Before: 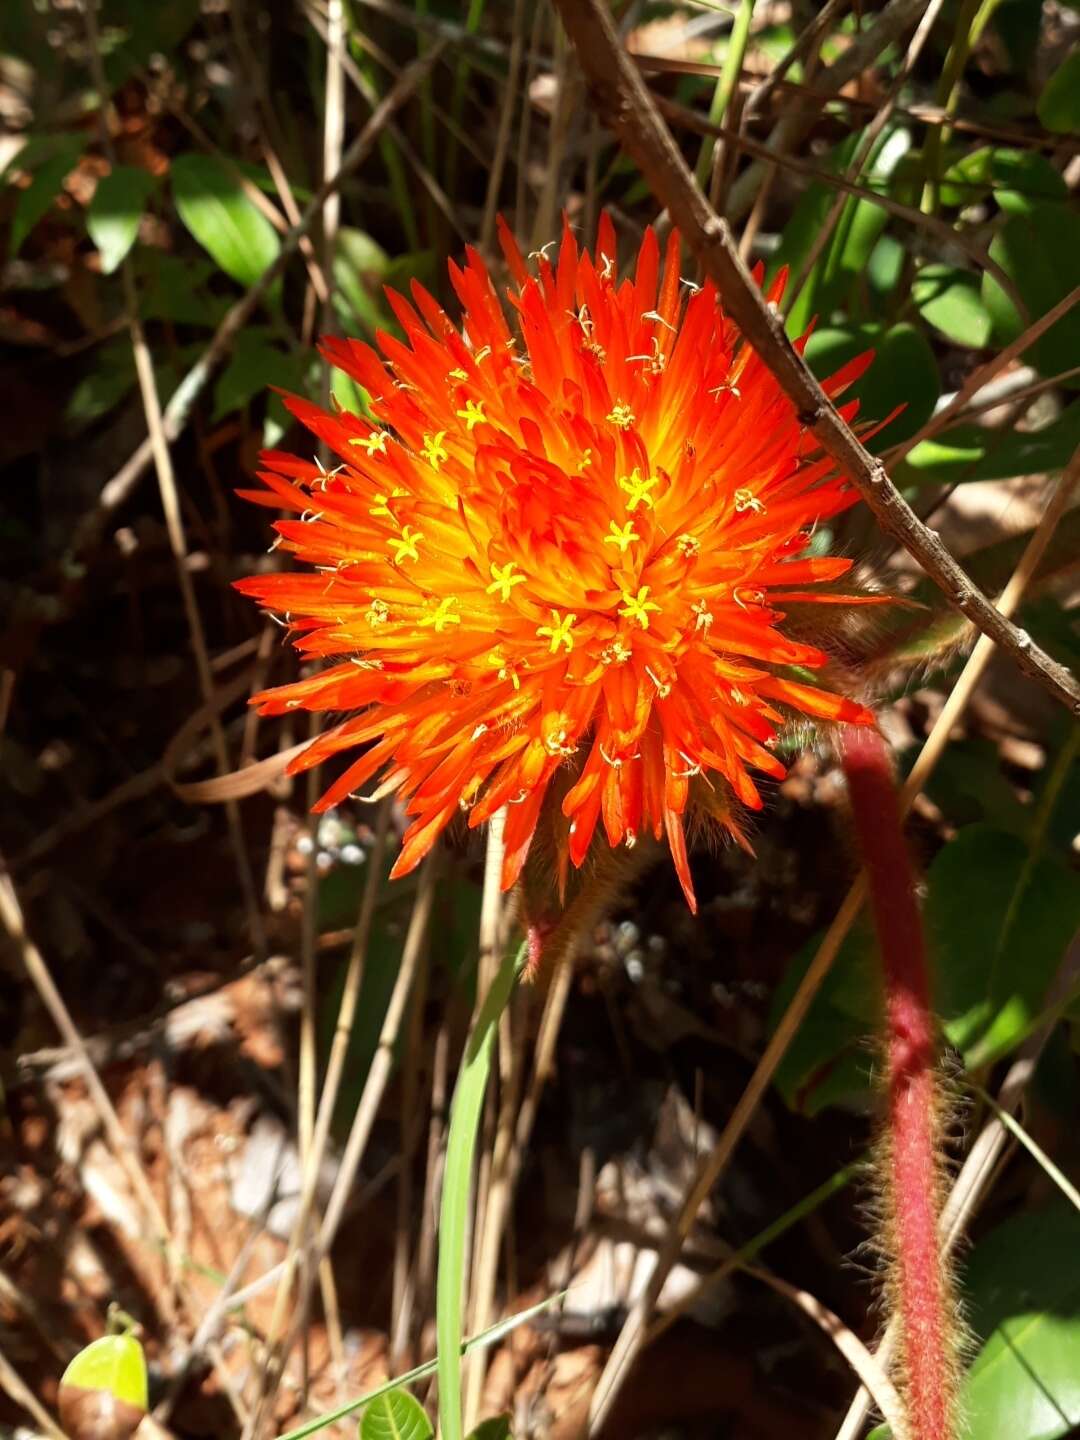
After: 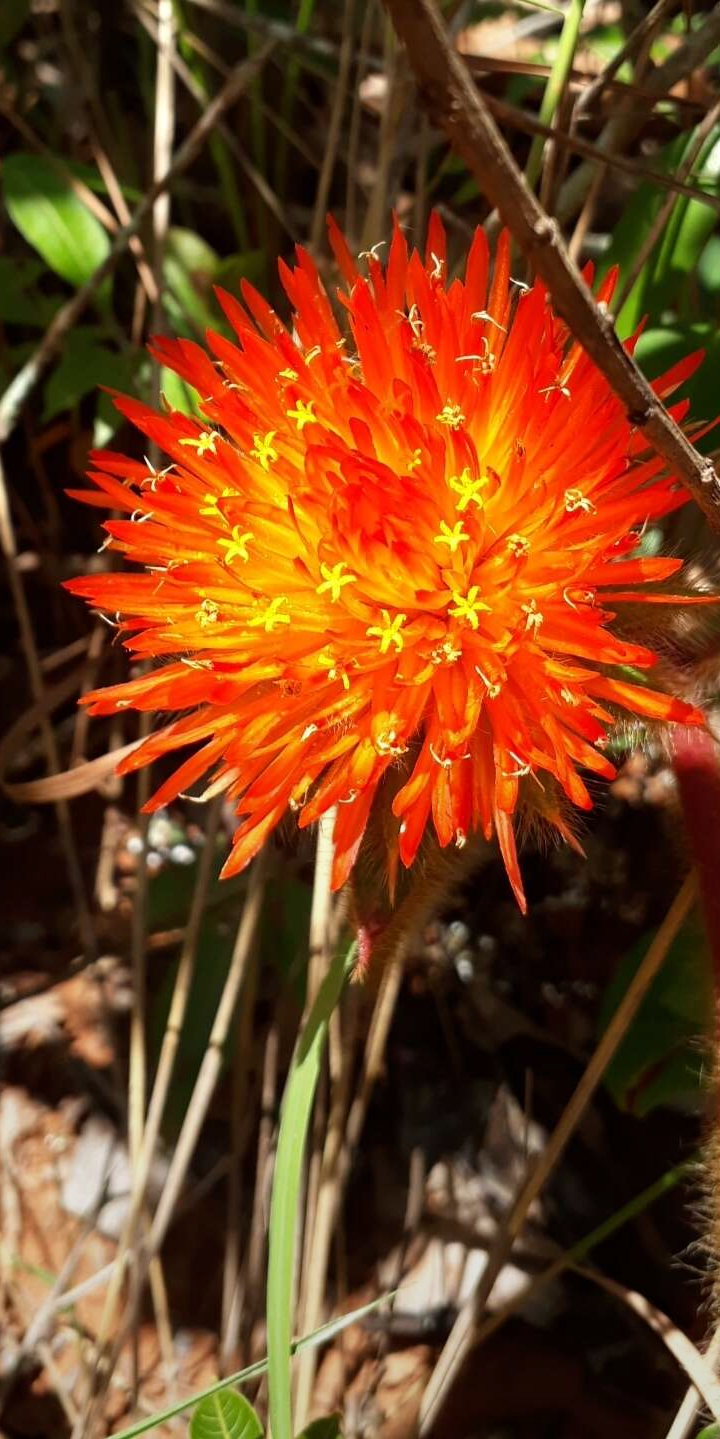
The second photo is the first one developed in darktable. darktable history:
crop and rotate: left 15.754%, right 17.579%
graduated density: rotation -180°, offset 24.95
